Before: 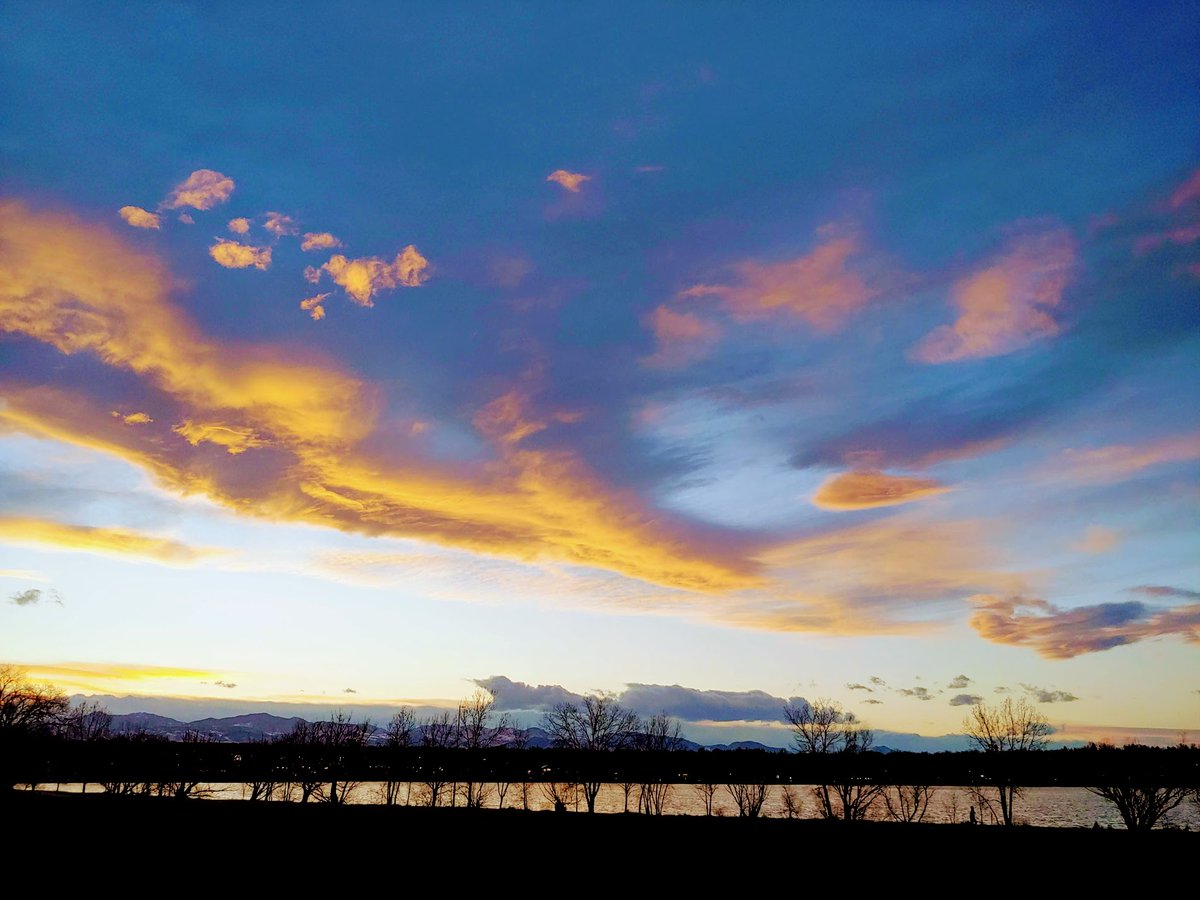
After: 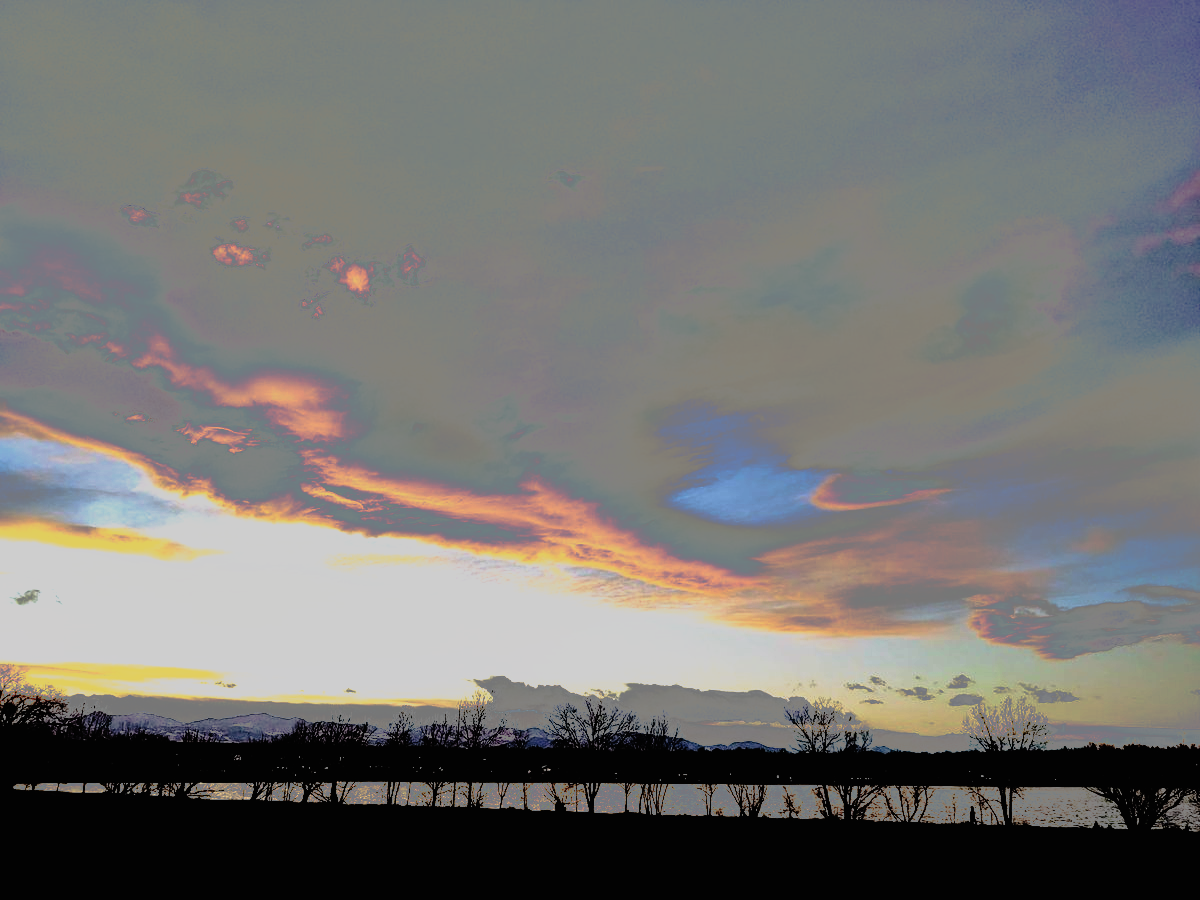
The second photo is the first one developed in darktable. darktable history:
shadows and highlights: shadows 4.1, highlights -17.6, soften with gaussian
exposure: black level correction -0.016, exposure -1.018 EV, compensate highlight preservation false
filmic rgb: black relative exposure -5 EV, hardness 2.88, contrast 1.5
tone curve: curves: ch0 [(0, 0) (0.003, 0.011) (0.011, 0.043) (0.025, 0.133) (0.044, 0.226) (0.069, 0.303) (0.1, 0.371) (0.136, 0.429) (0.177, 0.482) (0.224, 0.516) (0.277, 0.539) (0.335, 0.535) (0.399, 0.517) (0.468, 0.498) (0.543, 0.523) (0.623, 0.655) (0.709, 0.83) (0.801, 0.827) (0.898, 0.89) (1, 1)], preserve colors none
